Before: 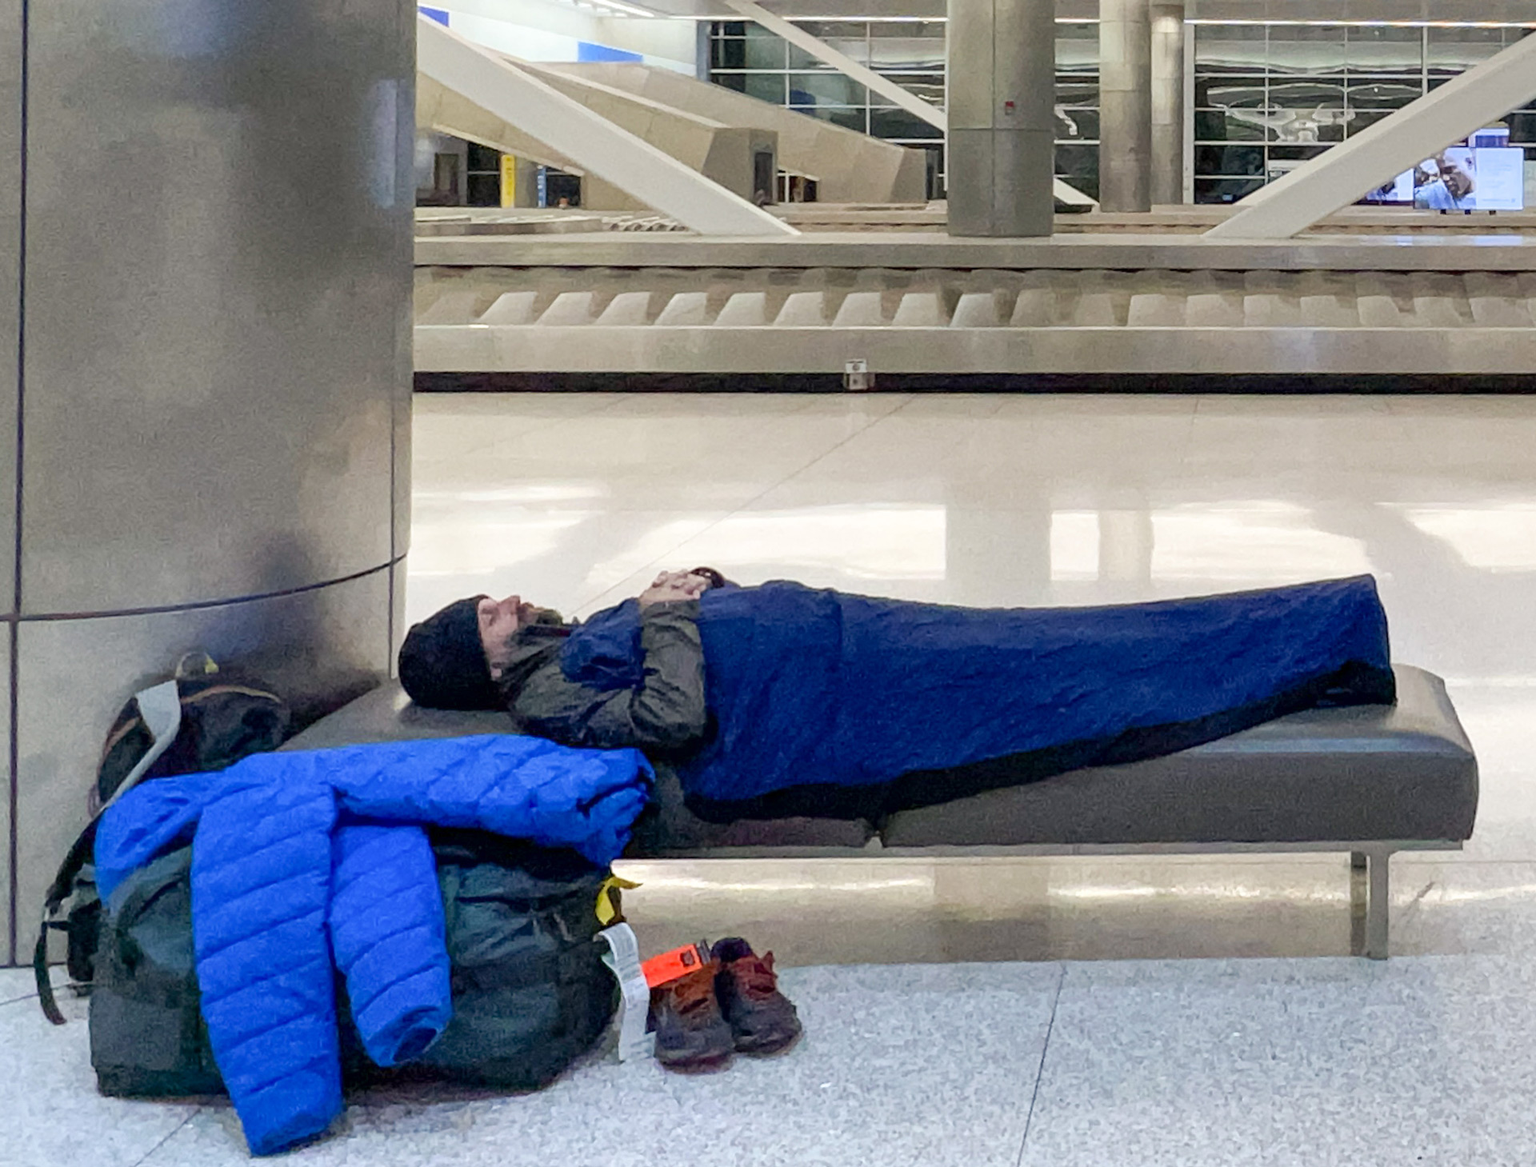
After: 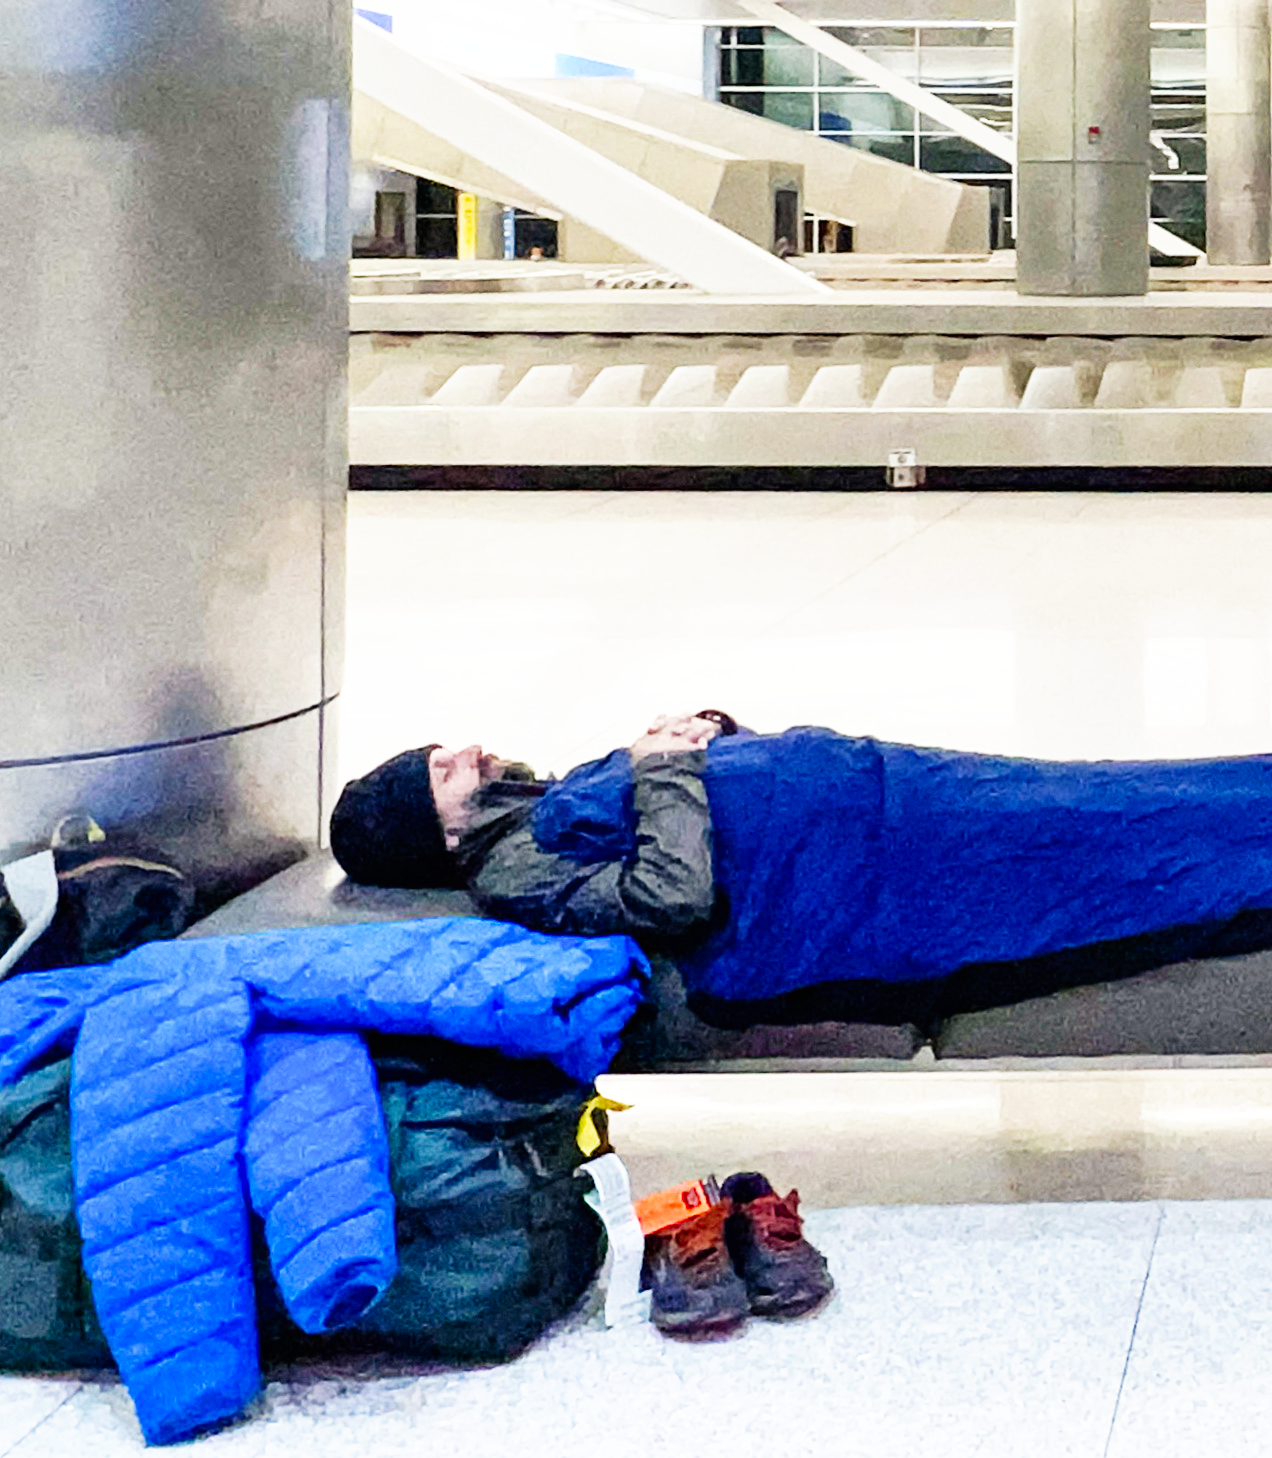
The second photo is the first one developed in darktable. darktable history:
crop and rotate: left 8.768%, right 24.949%
base curve: curves: ch0 [(0, 0) (0.007, 0.004) (0.027, 0.03) (0.046, 0.07) (0.207, 0.54) (0.442, 0.872) (0.673, 0.972) (1, 1)], preserve colors none
